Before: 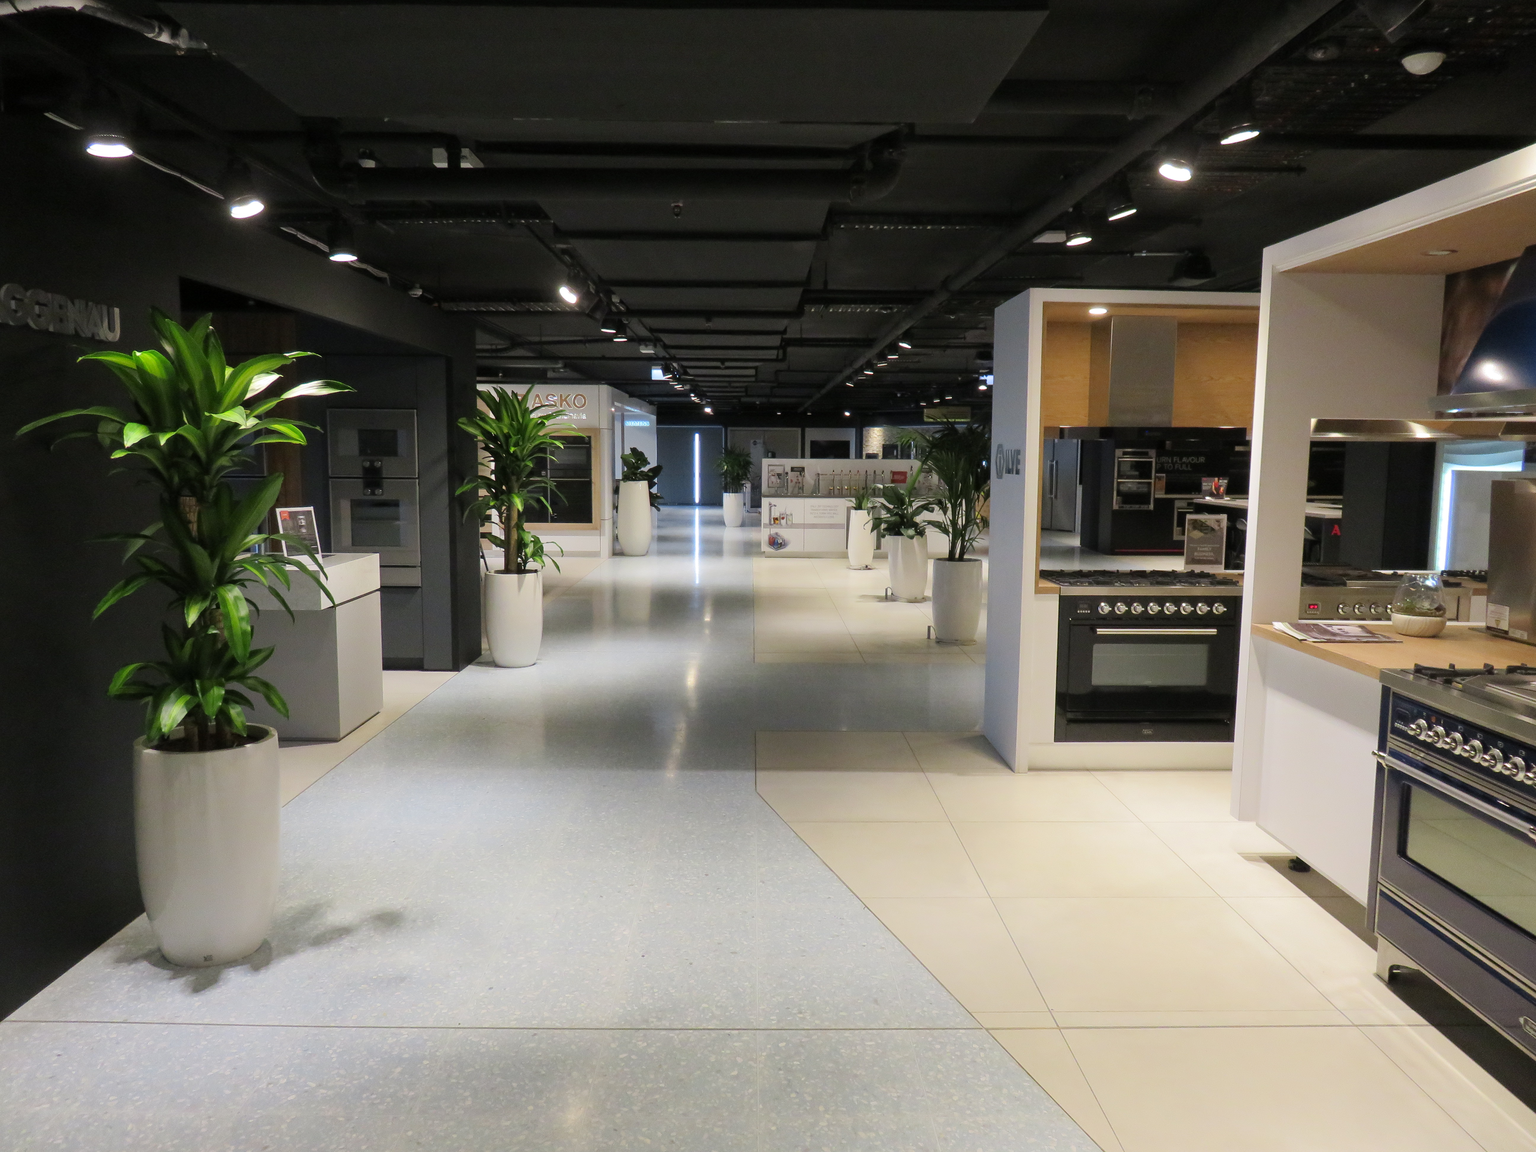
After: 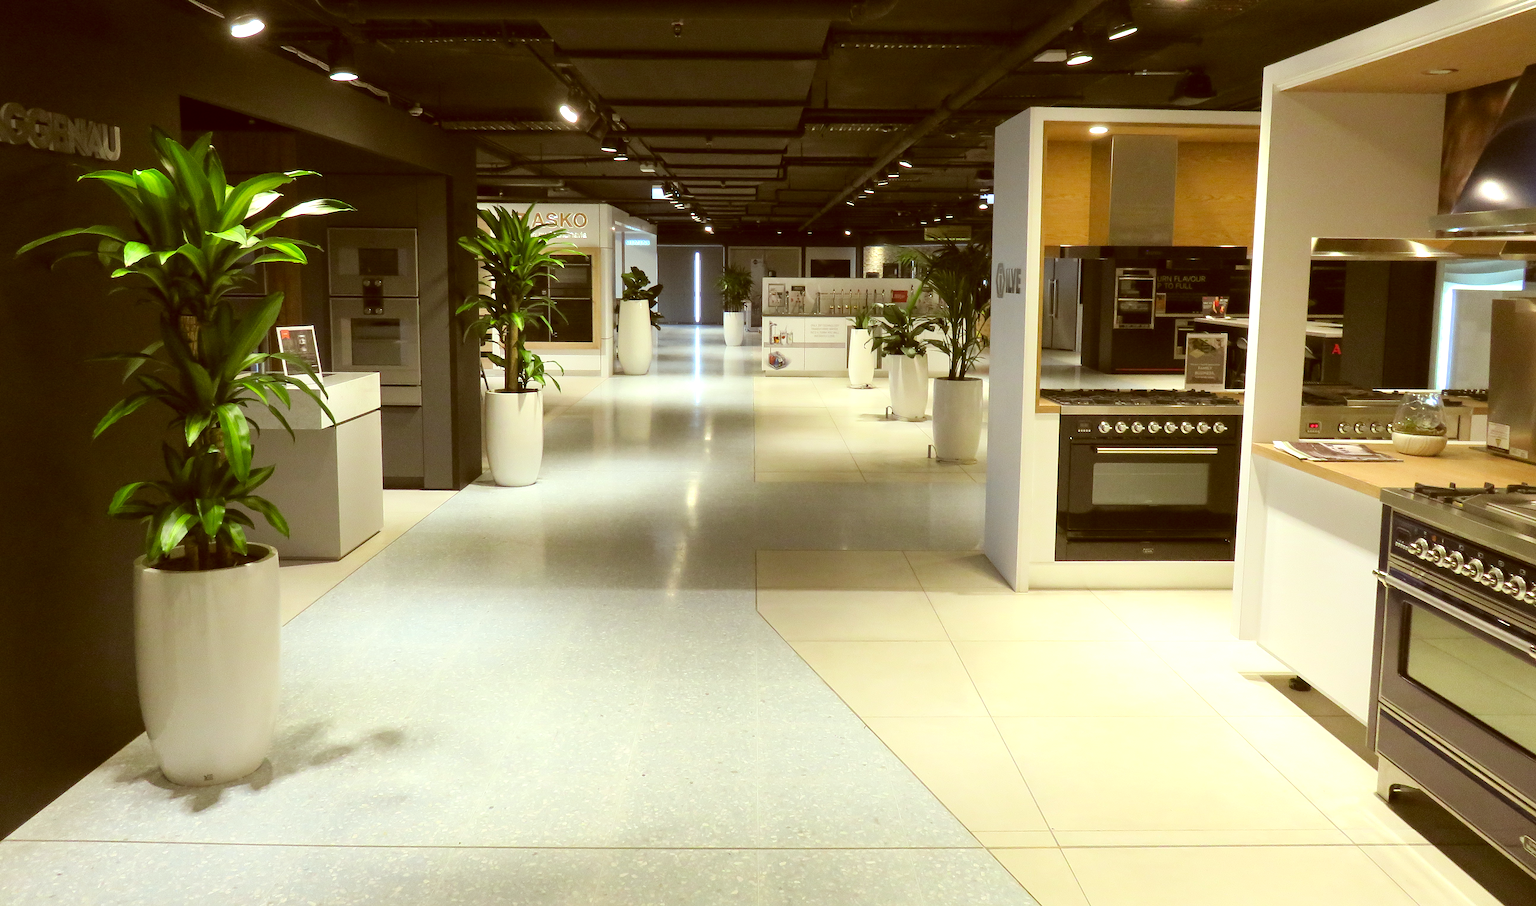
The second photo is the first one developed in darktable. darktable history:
crop and rotate: top 15.774%, bottom 5.506%
color correction: highlights a* -5.94, highlights b* 9.48, shadows a* 10.12, shadows b* 23.94
exposure: exposure 0.574 EV, compensate highlight preservation false
sharpen: amount 0.2
